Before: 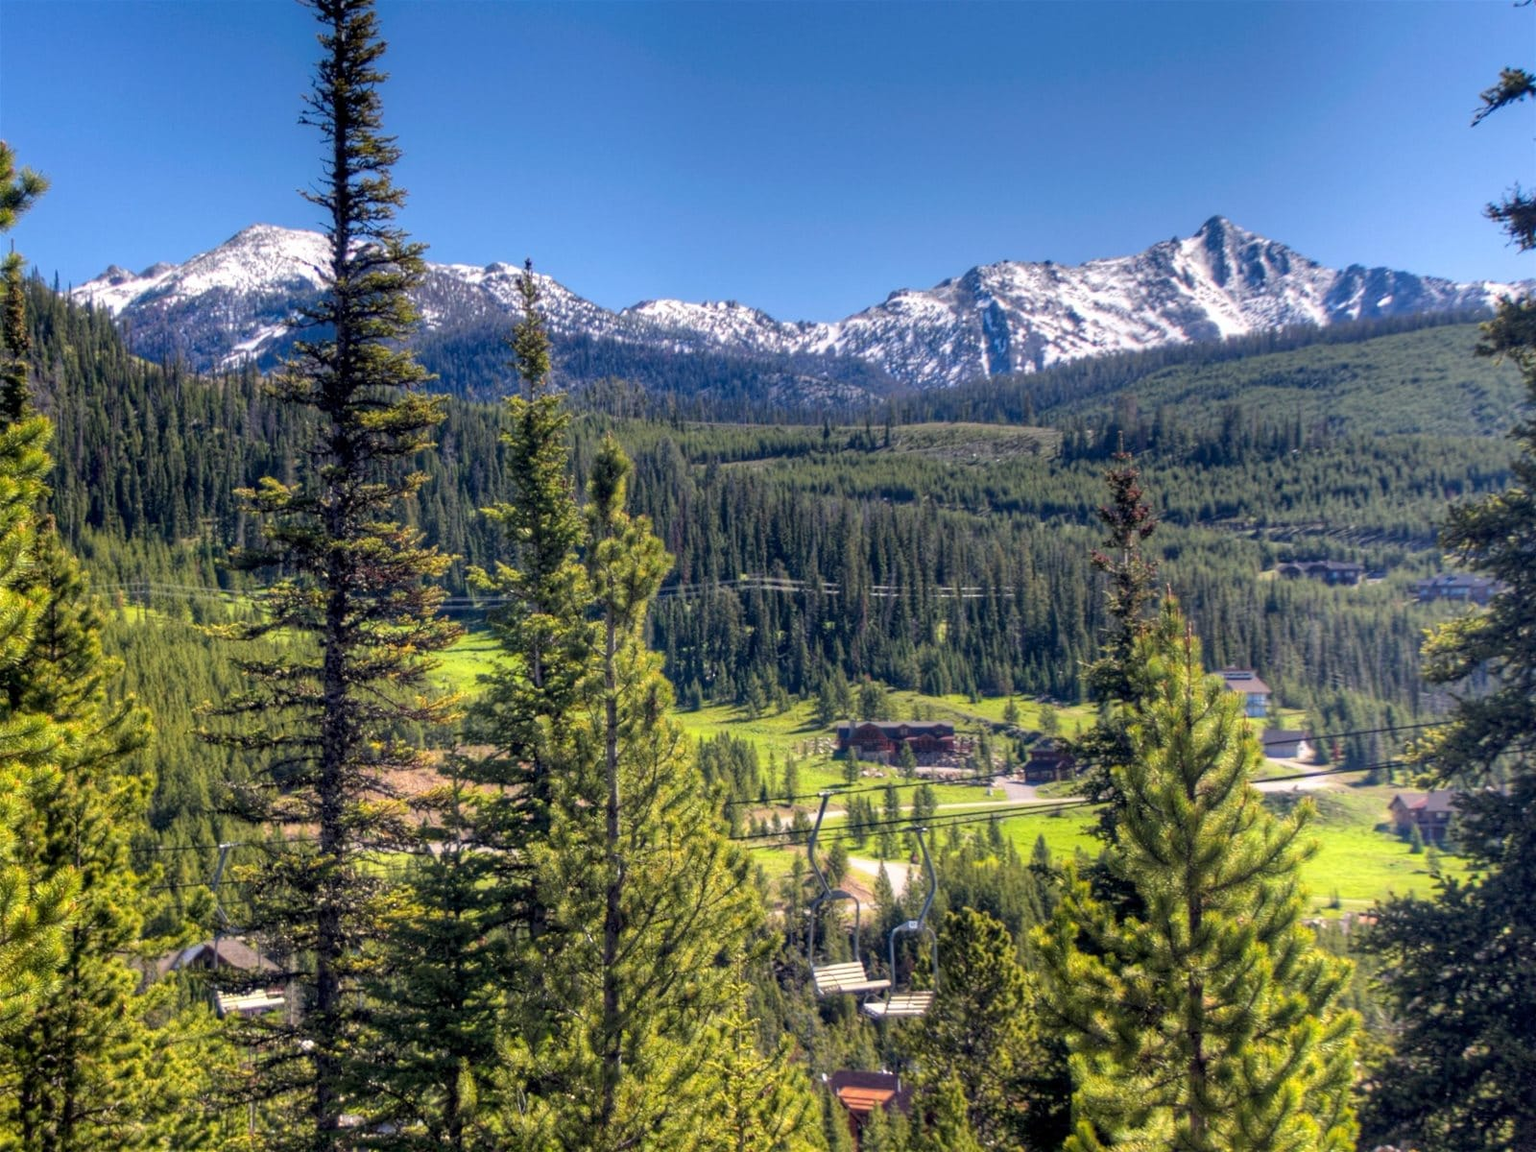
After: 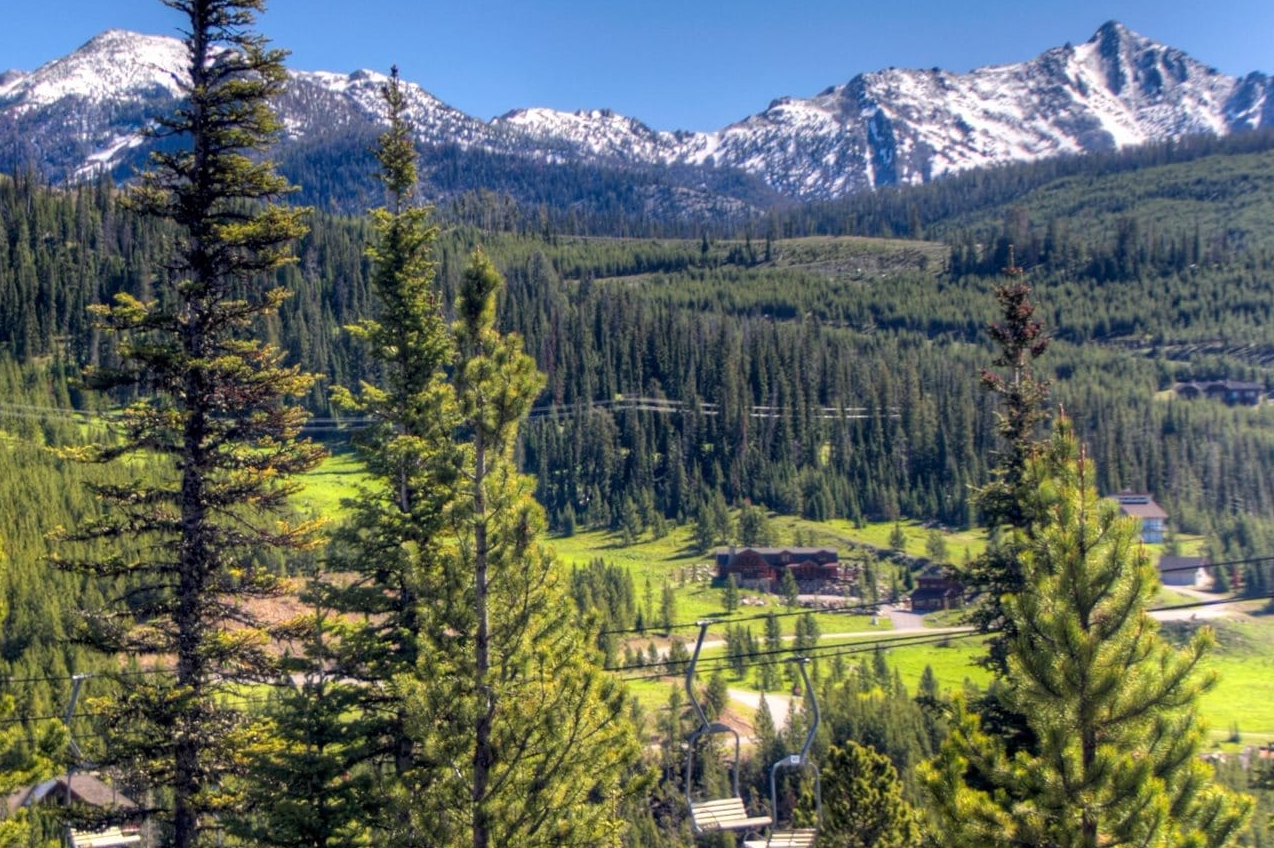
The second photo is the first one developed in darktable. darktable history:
crop: left 9.756%, top 17%, right 10.593%, bottom 12.306%
